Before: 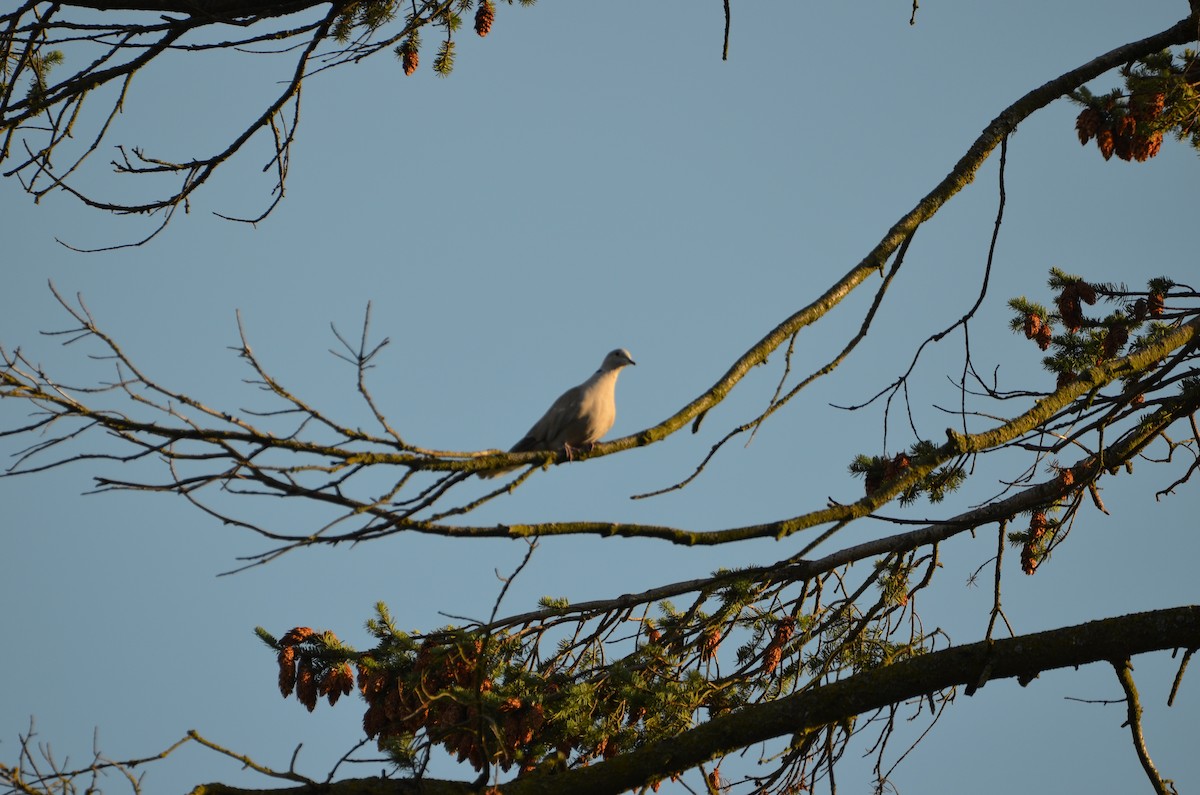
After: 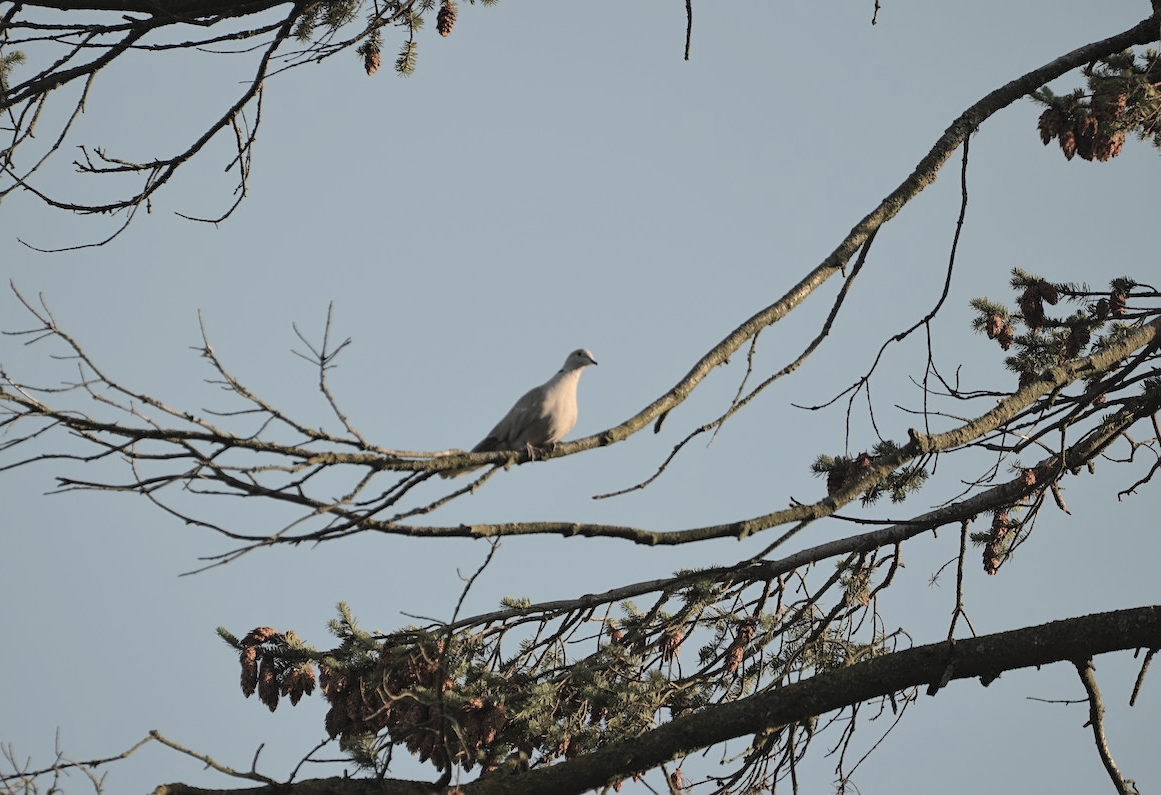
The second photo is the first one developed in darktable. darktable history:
contrast brightness saturation: brightness 0.188, saturation -0.49
crop and rotate: left 3.239%
sharpen: amount 0.202
